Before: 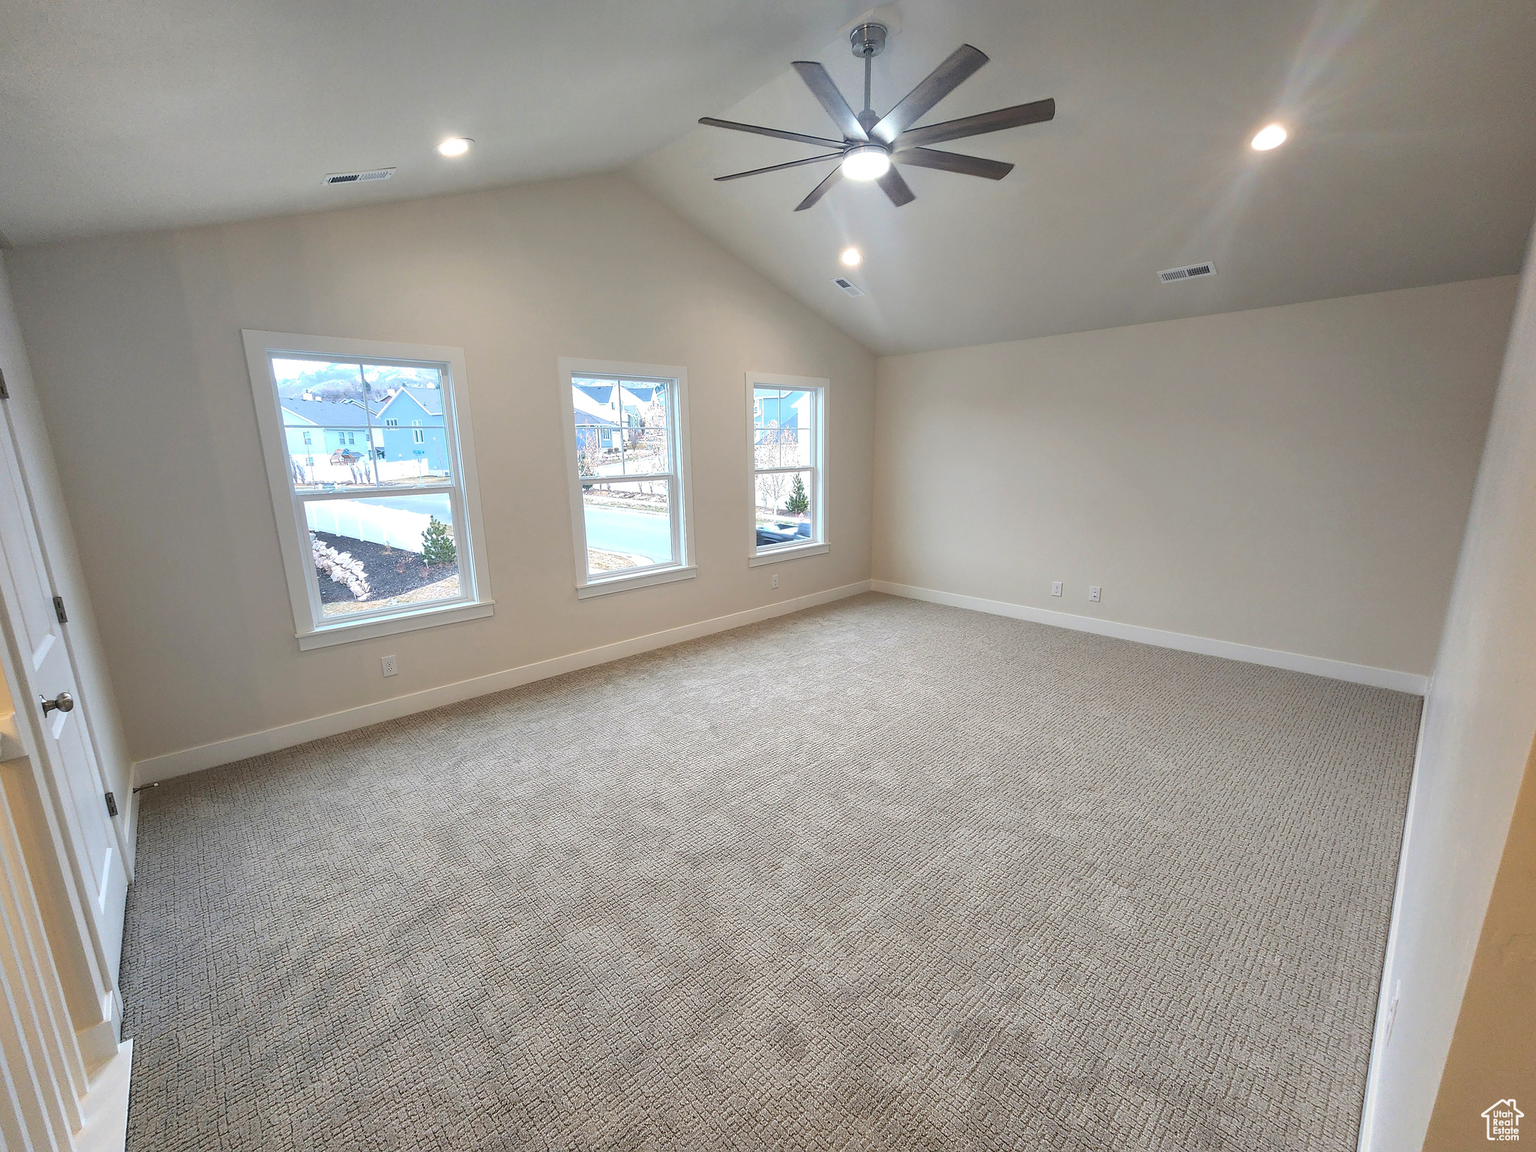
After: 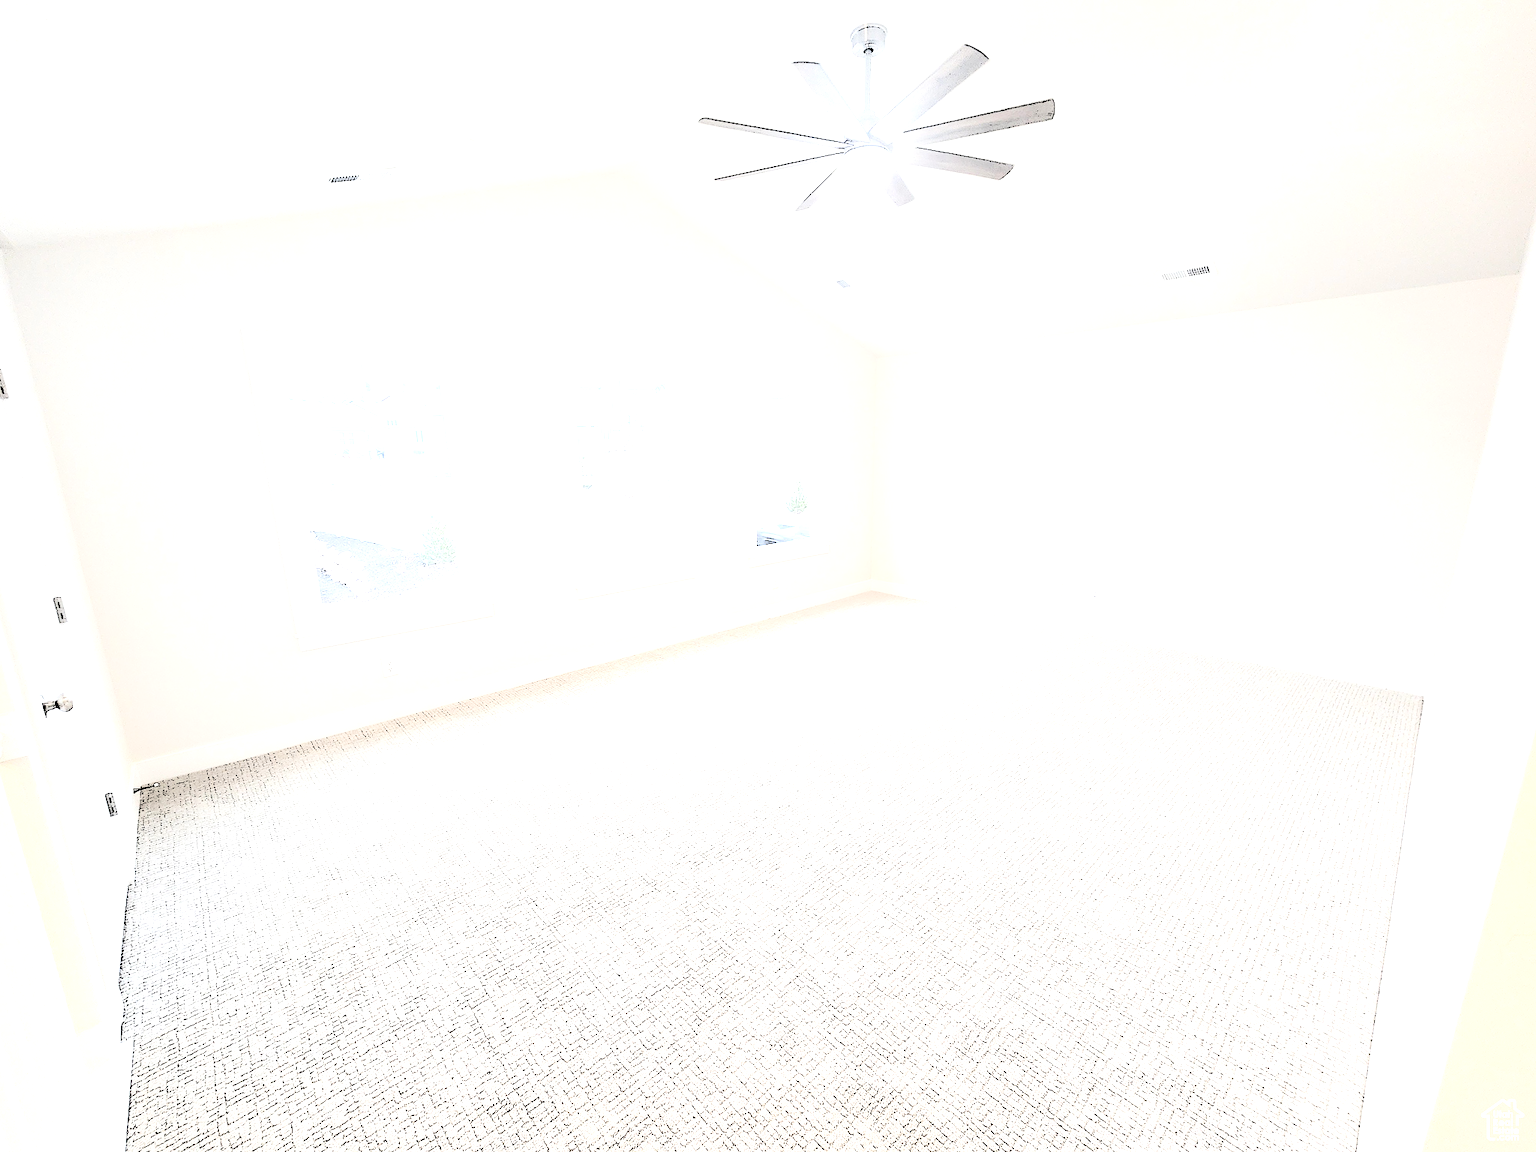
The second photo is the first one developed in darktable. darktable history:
color correction: saturation 0.3
levels: levels [0.246, 0.246, 0.506]
